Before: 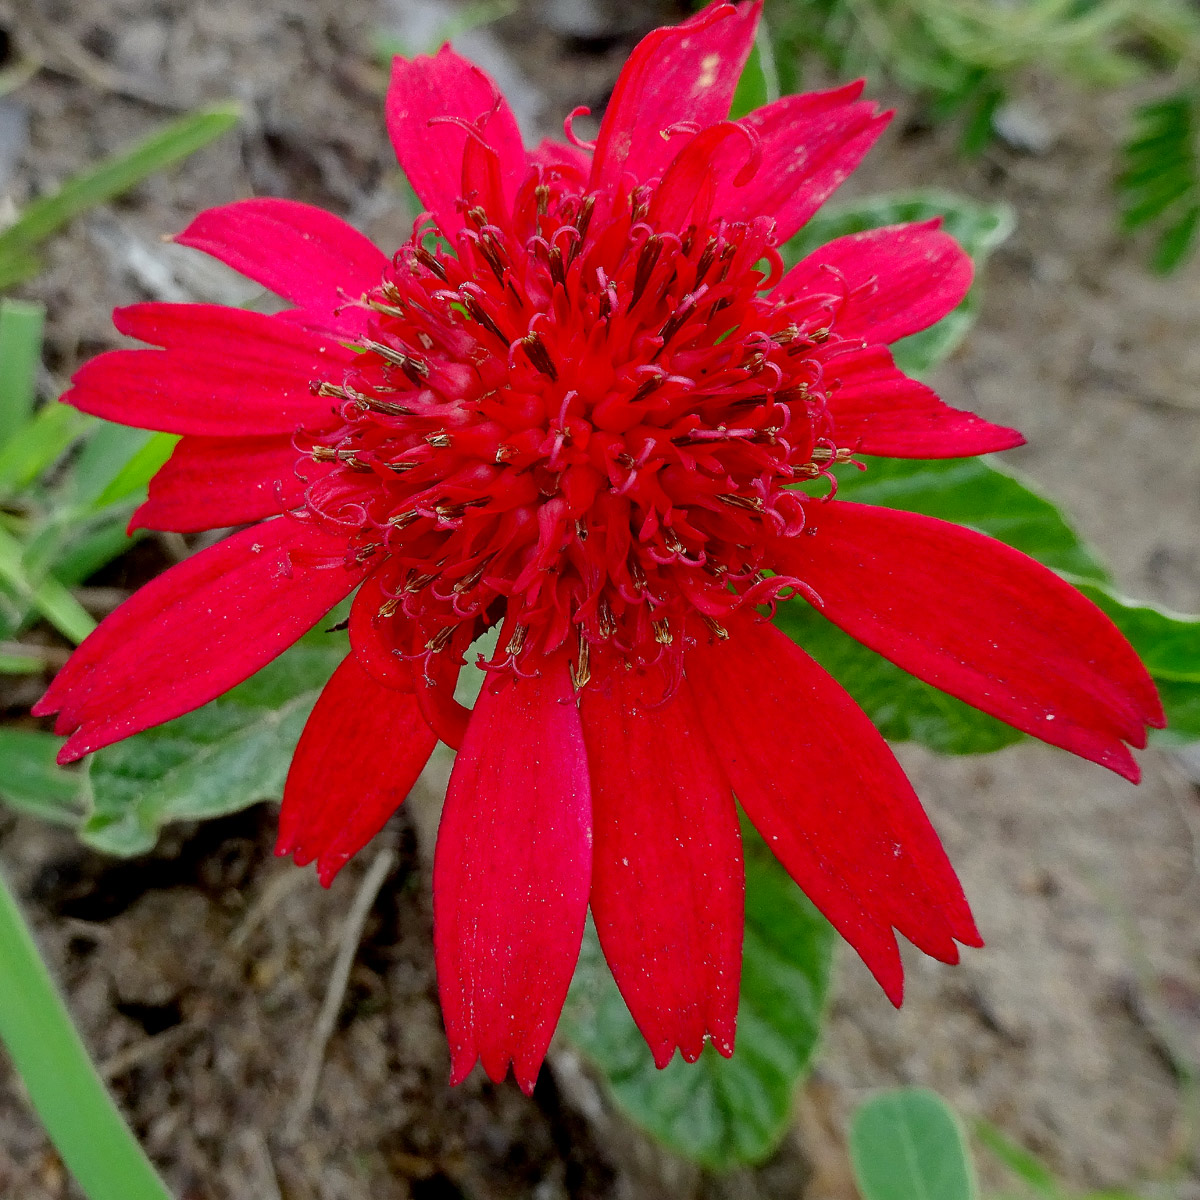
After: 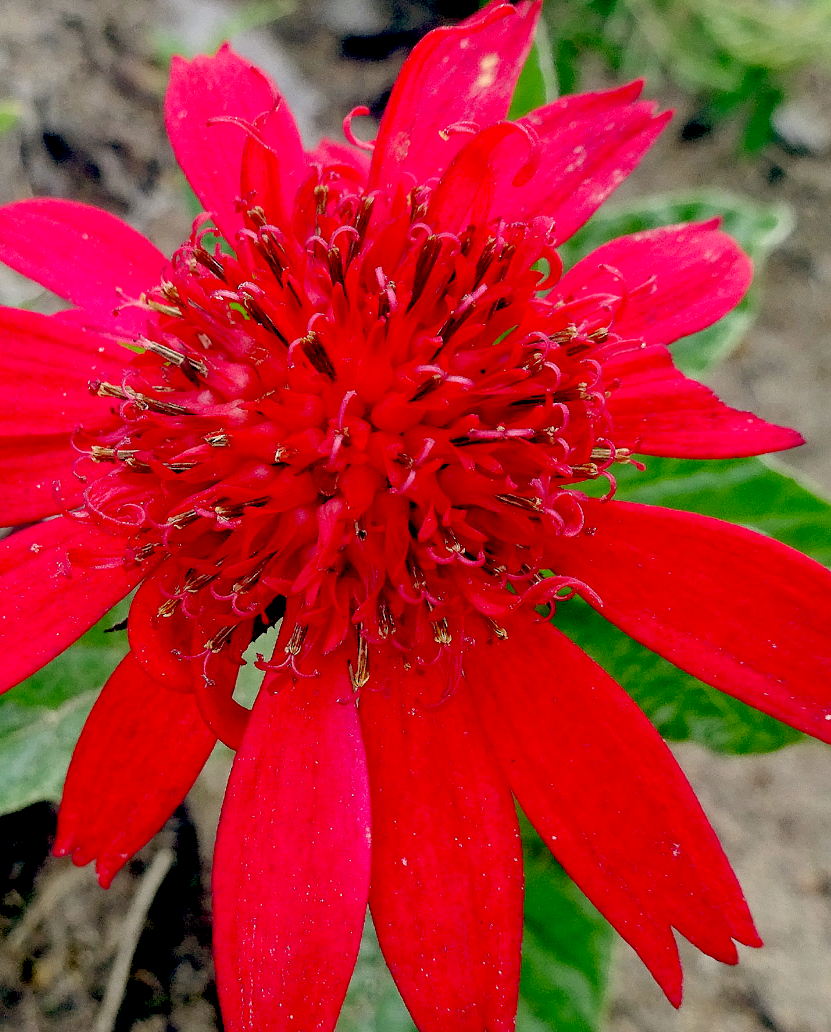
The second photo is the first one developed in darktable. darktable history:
color balance: lift [0.975, 0.993, 1, 1.015], gamma [1.1, 1, 1, 0.945], gain [1, 1.04, 1, 0.95]
exposure: exposure 0.217 EV, compensate highlight preservation false
crop: left 18.479%, right 12.2%, bottom 13.971%
